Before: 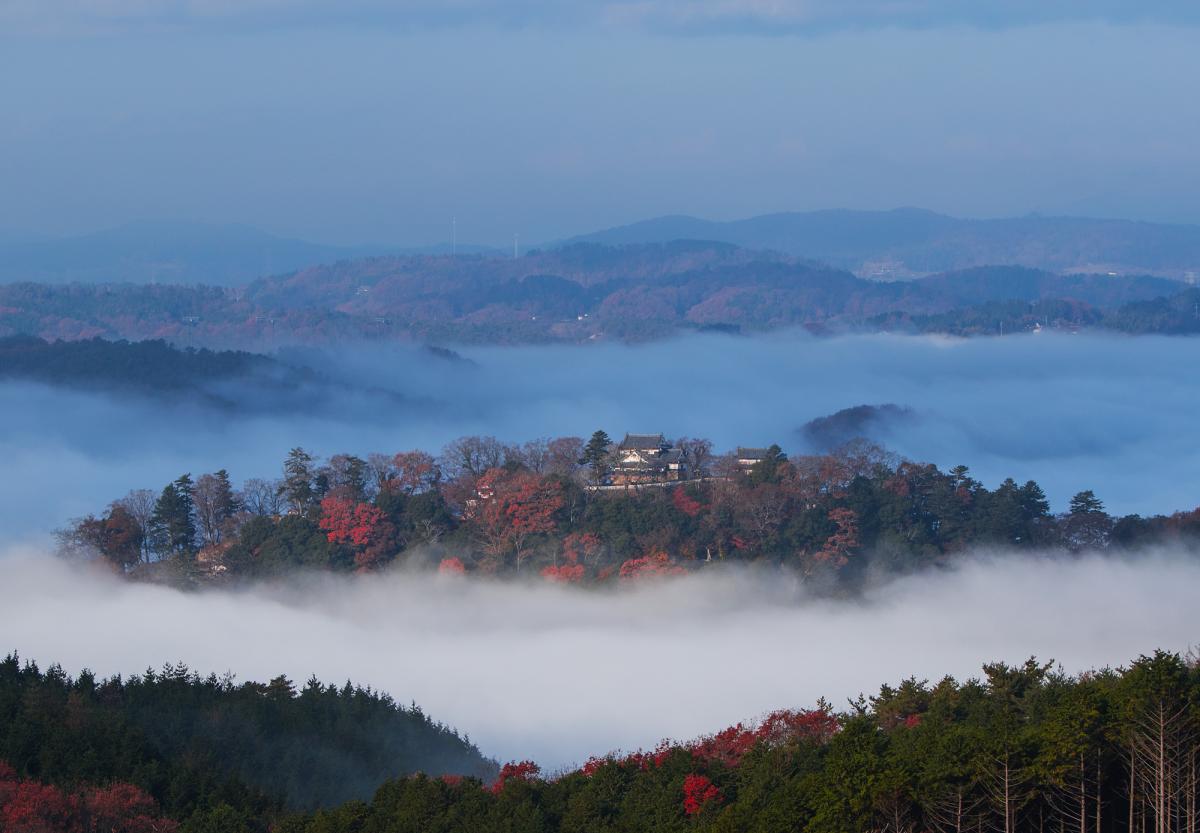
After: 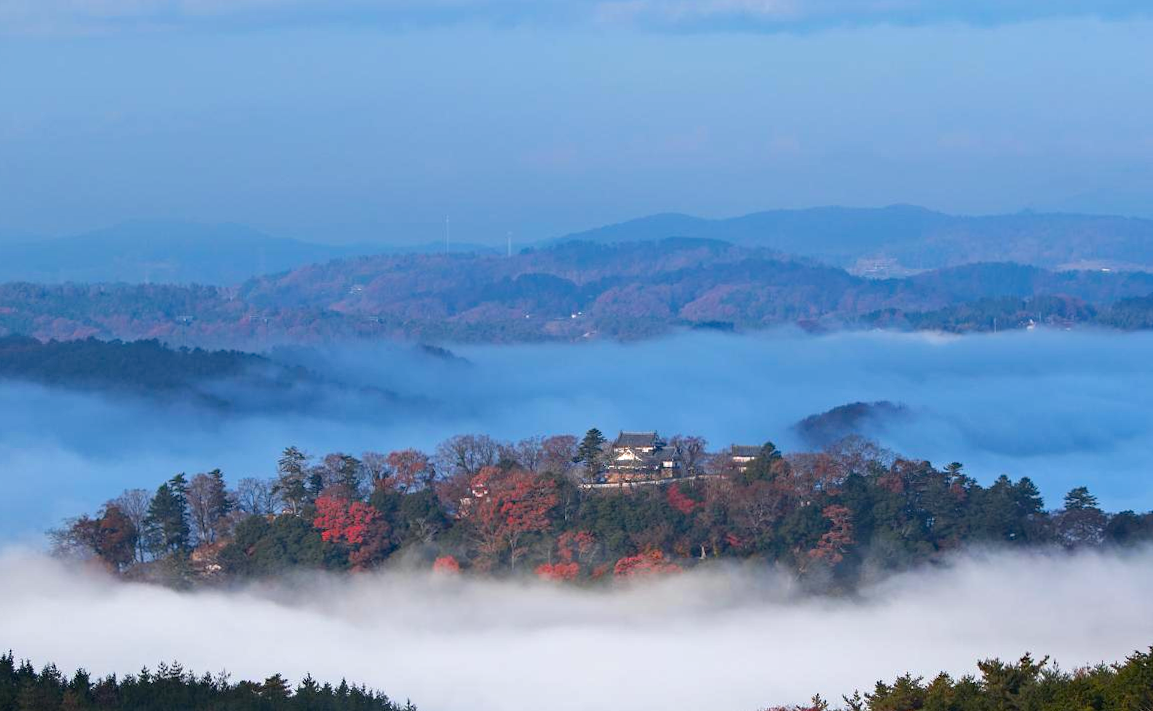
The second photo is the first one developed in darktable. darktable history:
crop and rotate: angle 0.2°, left 0.275%, right 3.127%, bottom 14.18%
exposure: black level correction 0.001, exposure 0.5 EV, compensate exposure bias true, compensate highlight preservation false
local contrast: mode bilateral grid, contrast 100, coarseness 100, detail 94%, midtone range 0.2
haze removal: strength 0.29, distance 0.25, compatibility mode true, adaptive false
